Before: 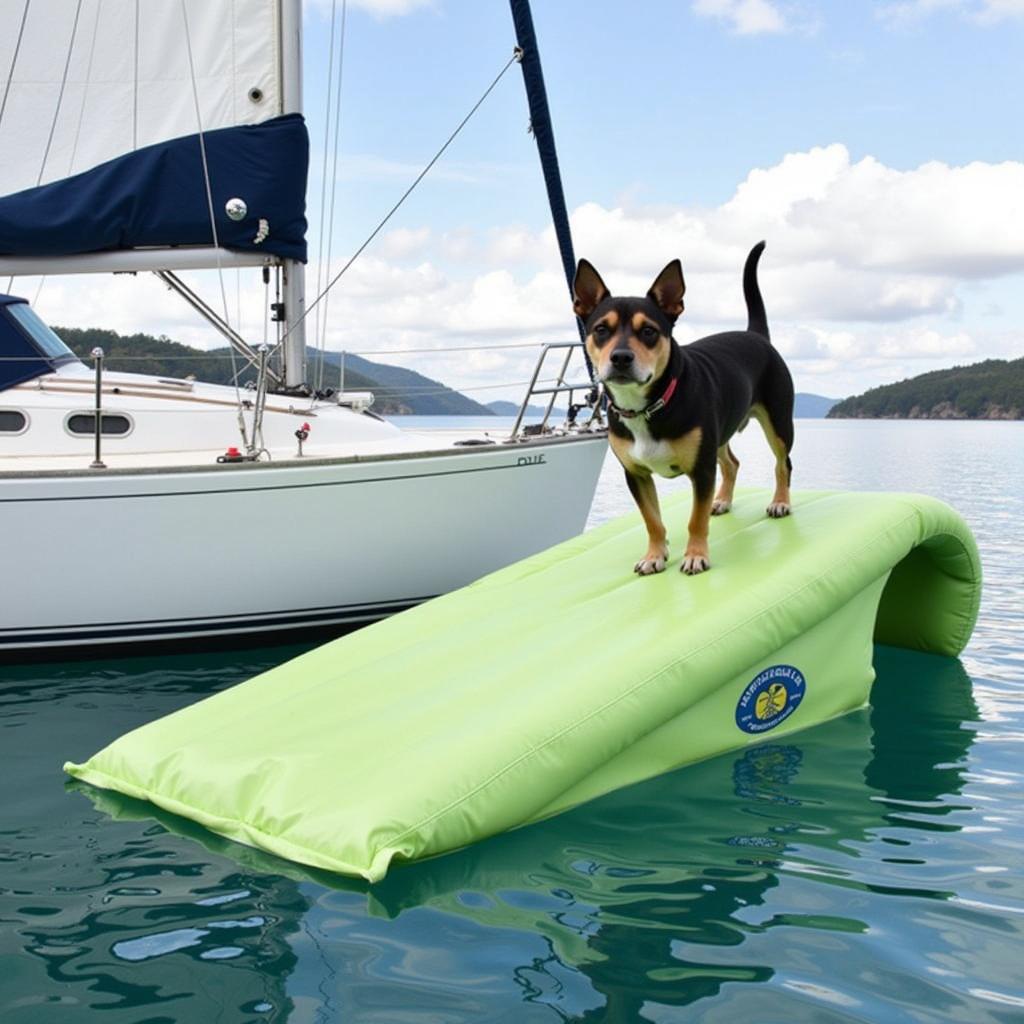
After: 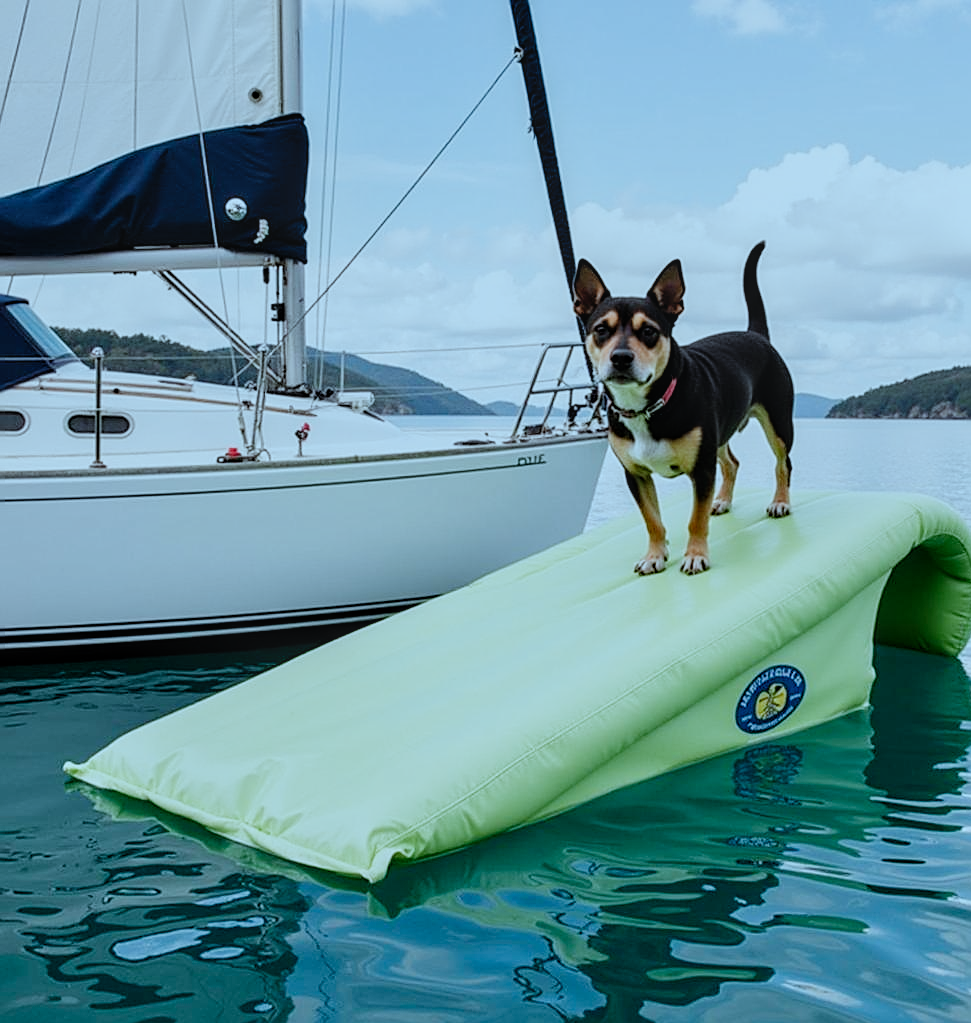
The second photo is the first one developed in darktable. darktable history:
crop and rotate: left 0%, right 5.17%
filmic rgb: black relative exposure -7.65 EV, white relative exposure 4.56 EV, hardness 3.61, preserve chrominance no, color science v5 (2021)
color correction: highlights a* -10.61, highlights b* -18.82
local contrast: on, module defaults
sharpen: on, module defaults
